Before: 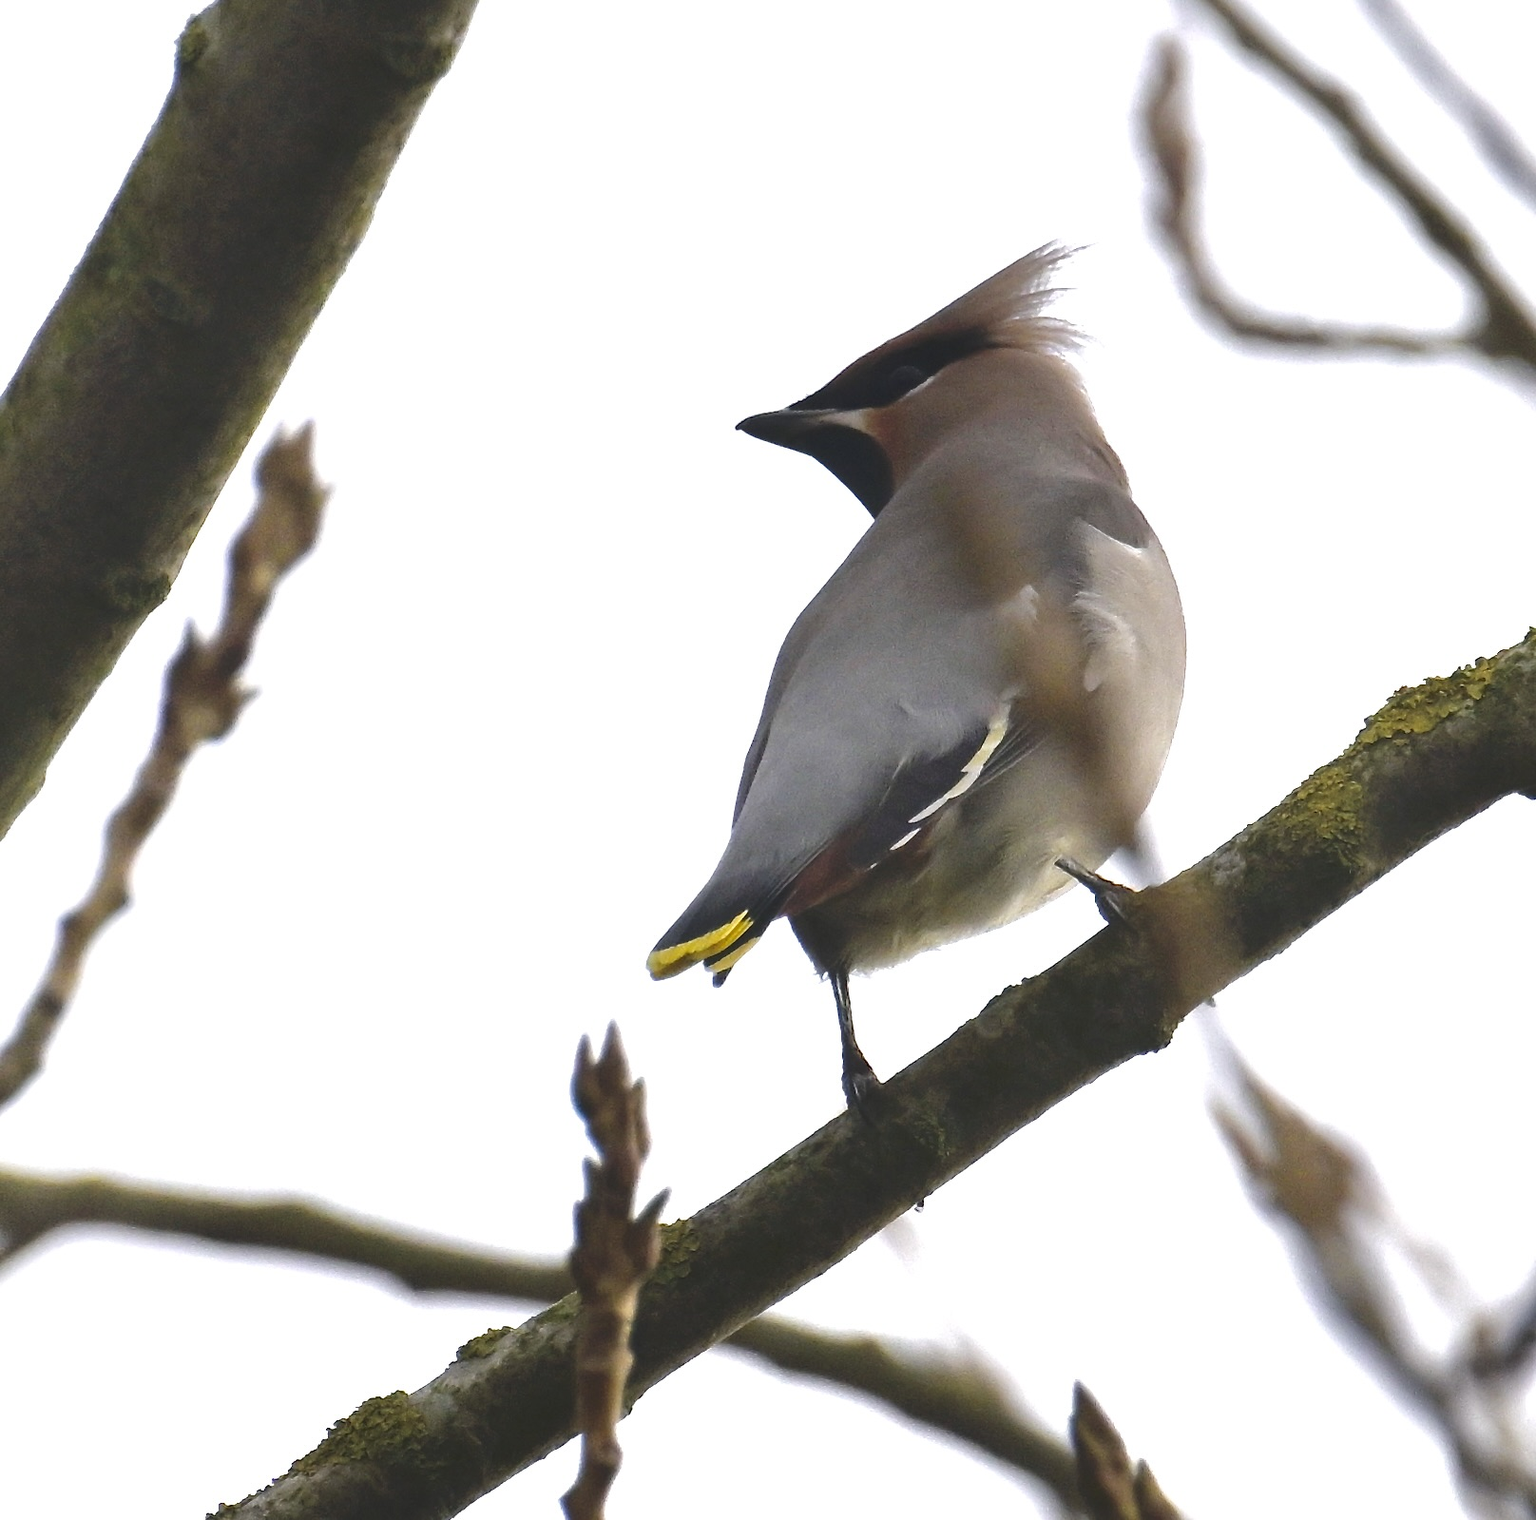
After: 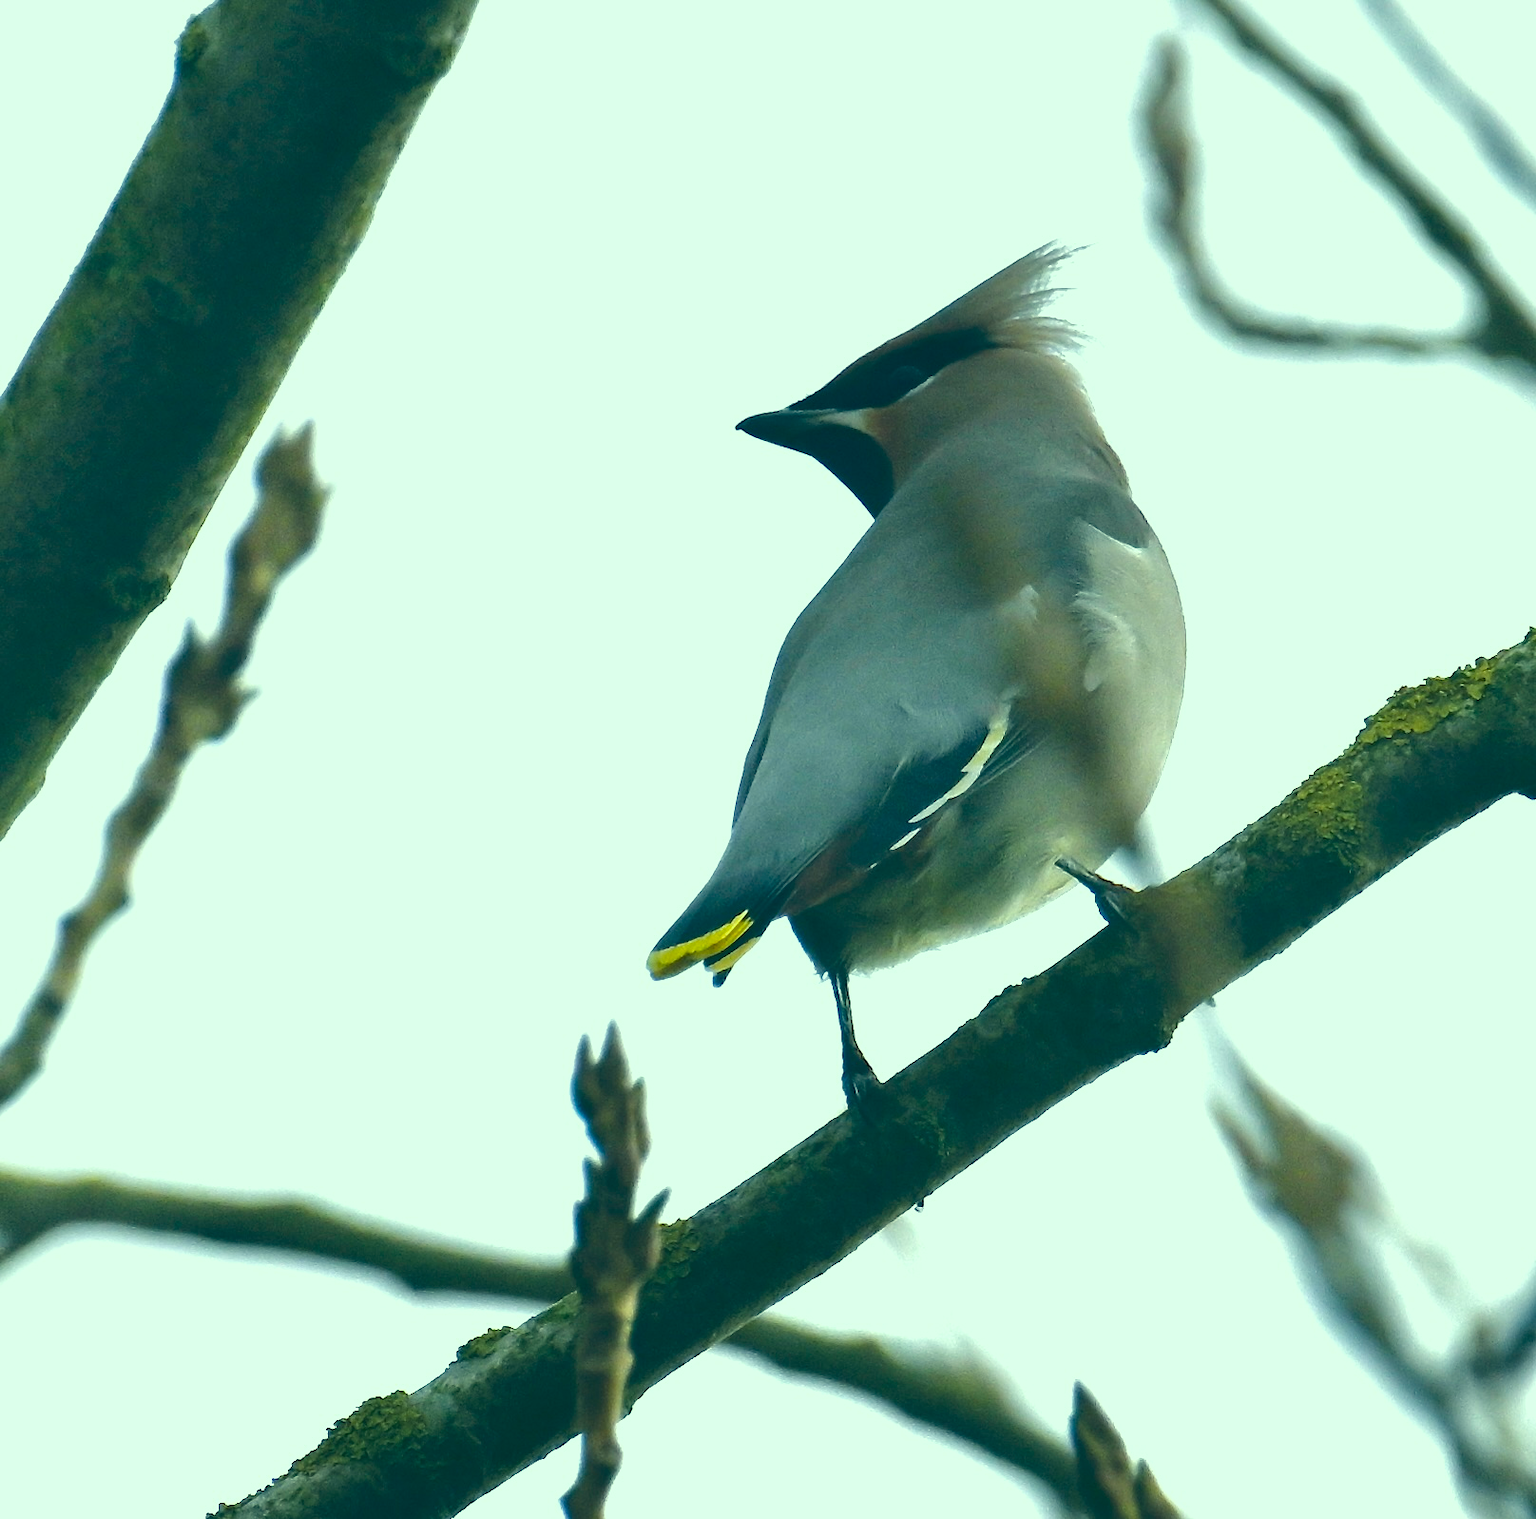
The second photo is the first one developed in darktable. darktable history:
color correction: highlights a* -19.54, highlights b* 9.8, shadows a* -20.75, shadows b* -11.25
